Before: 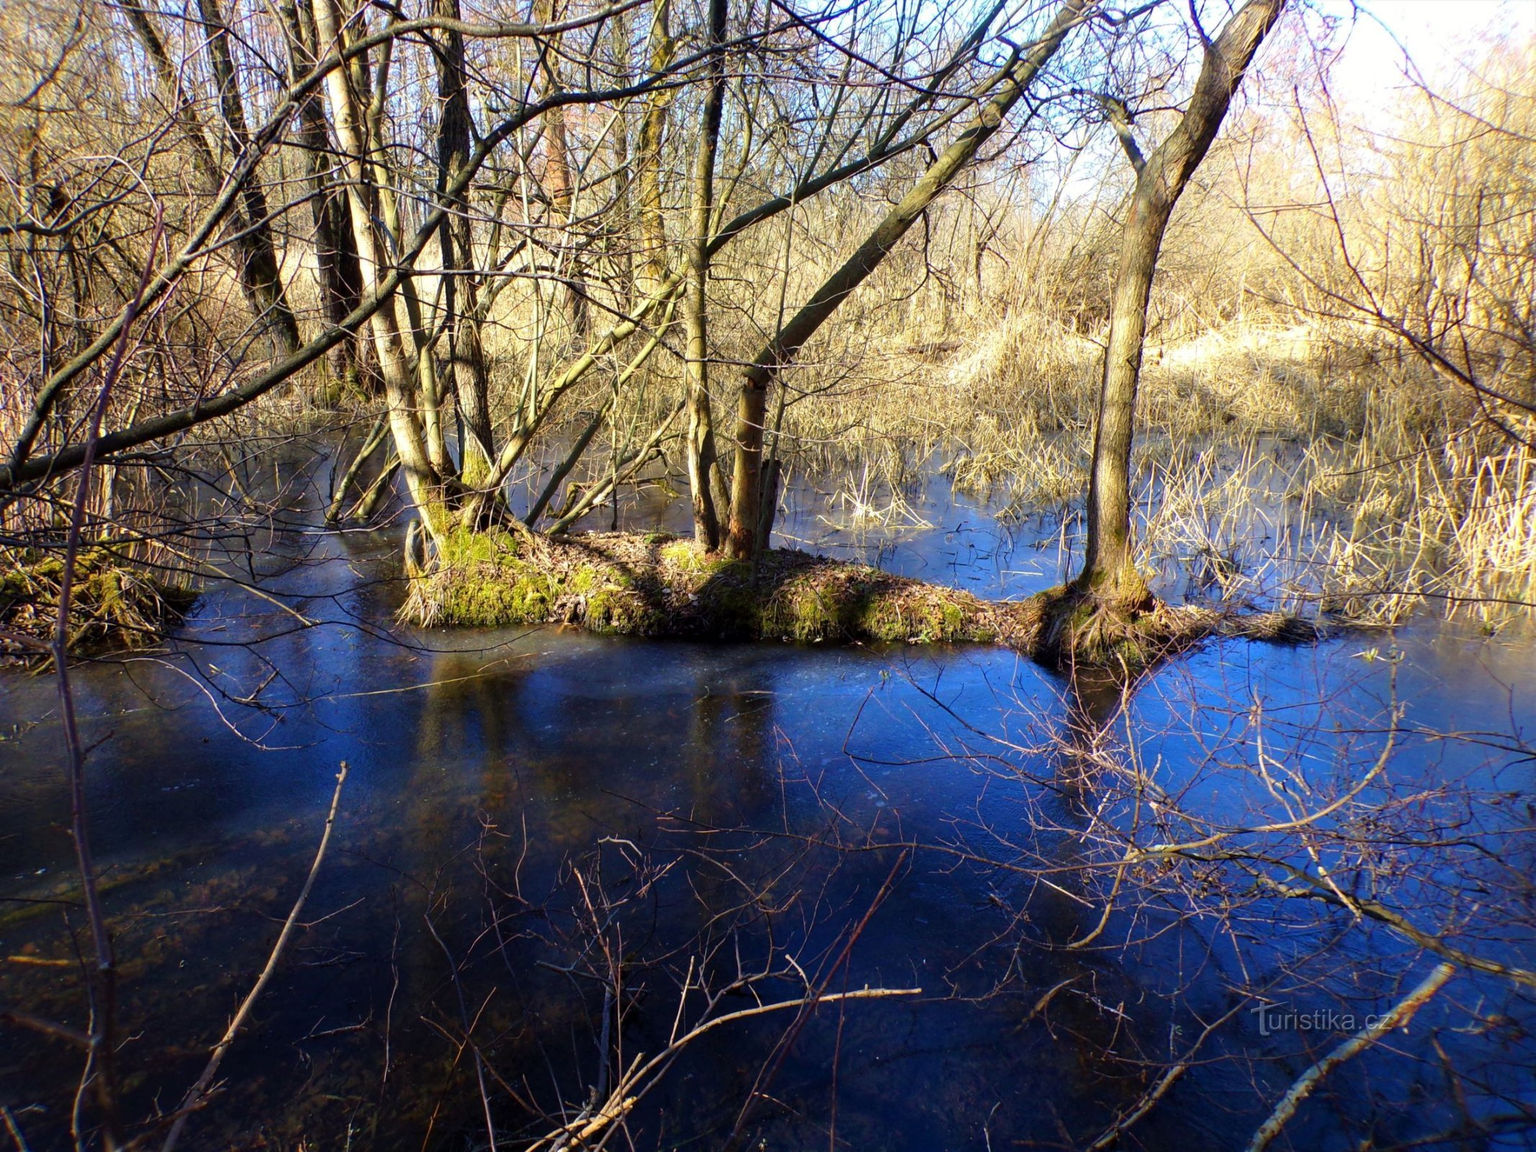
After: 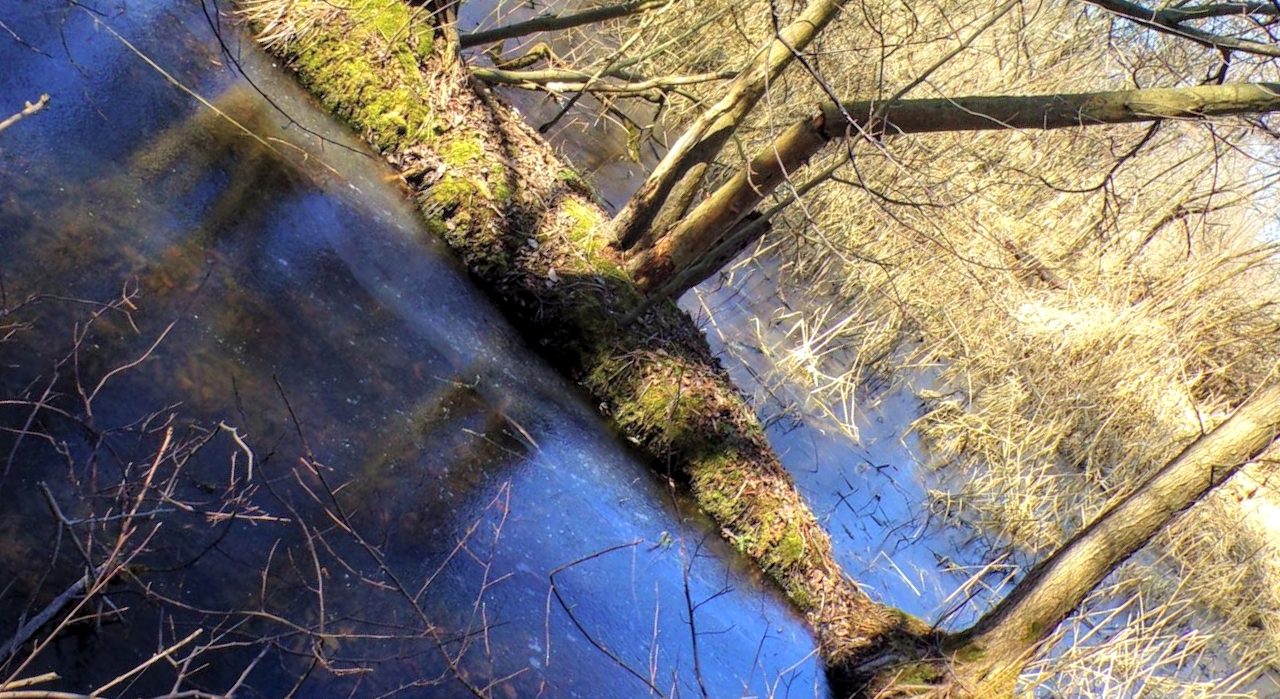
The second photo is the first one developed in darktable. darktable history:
crop and rotate: angle -44.78°, top 16.251%, right 0.98%, bottom 11.622%
contrast brightness saturation: brightness 0.153
local contrast: on, module defaults
